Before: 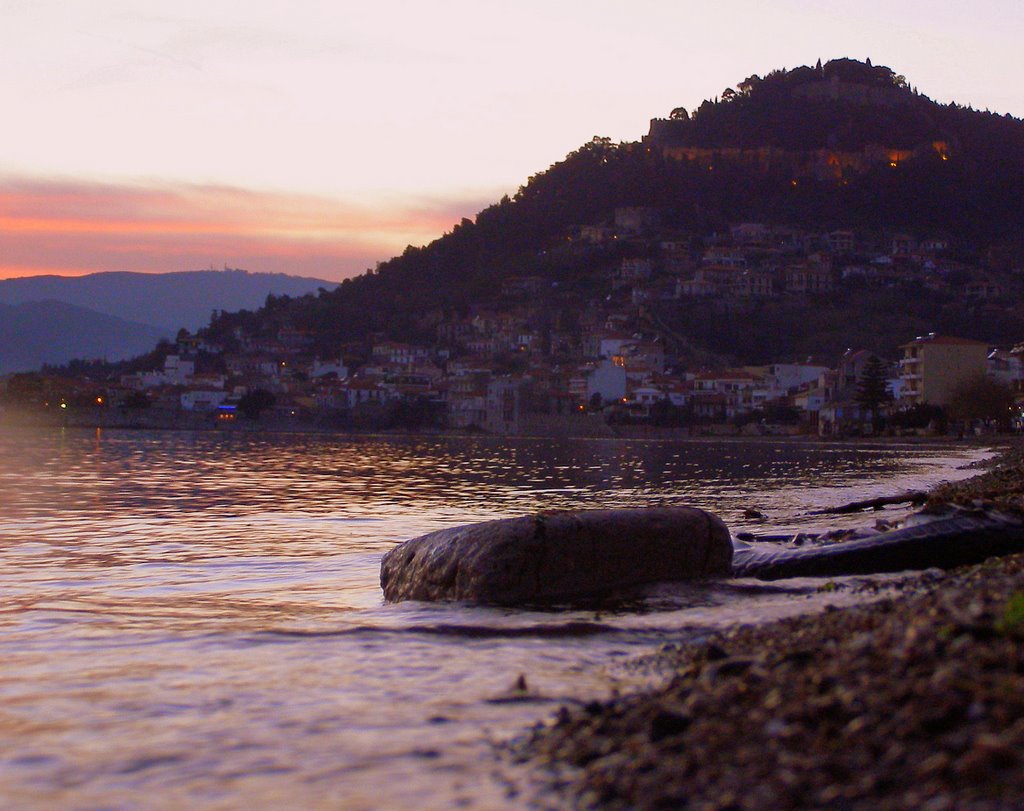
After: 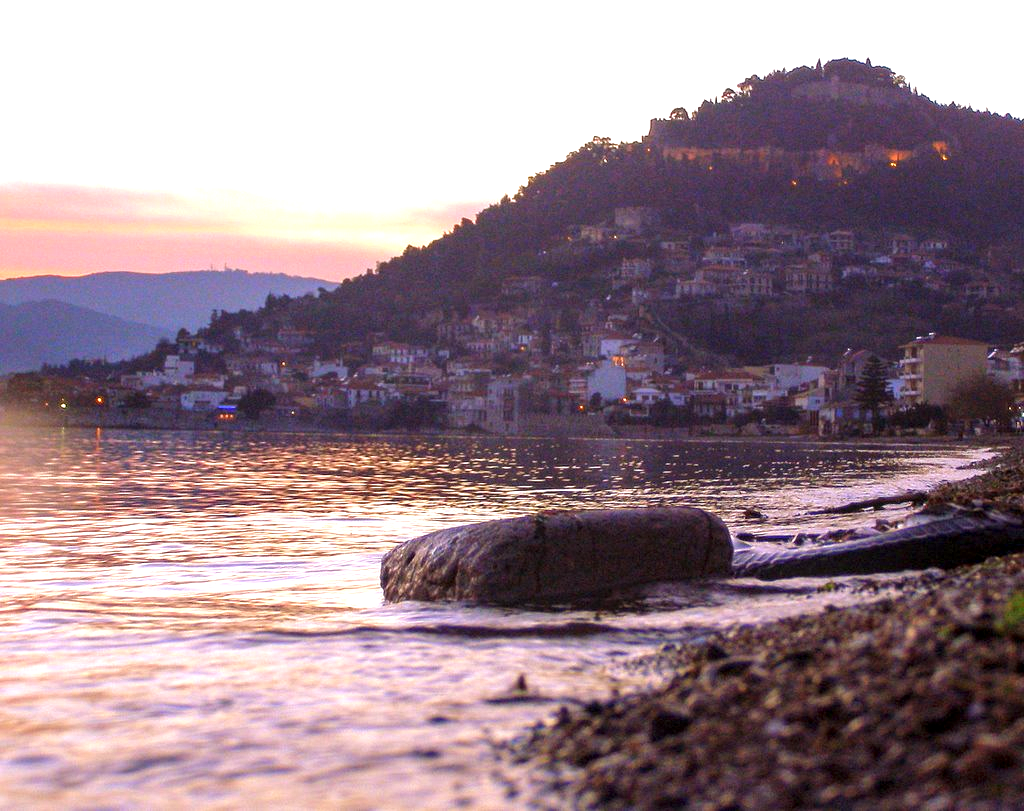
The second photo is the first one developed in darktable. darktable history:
local contrast: detail 130%
exposure: black level correction 0, exposure 1.1 EV, compensate highlight preservation false
